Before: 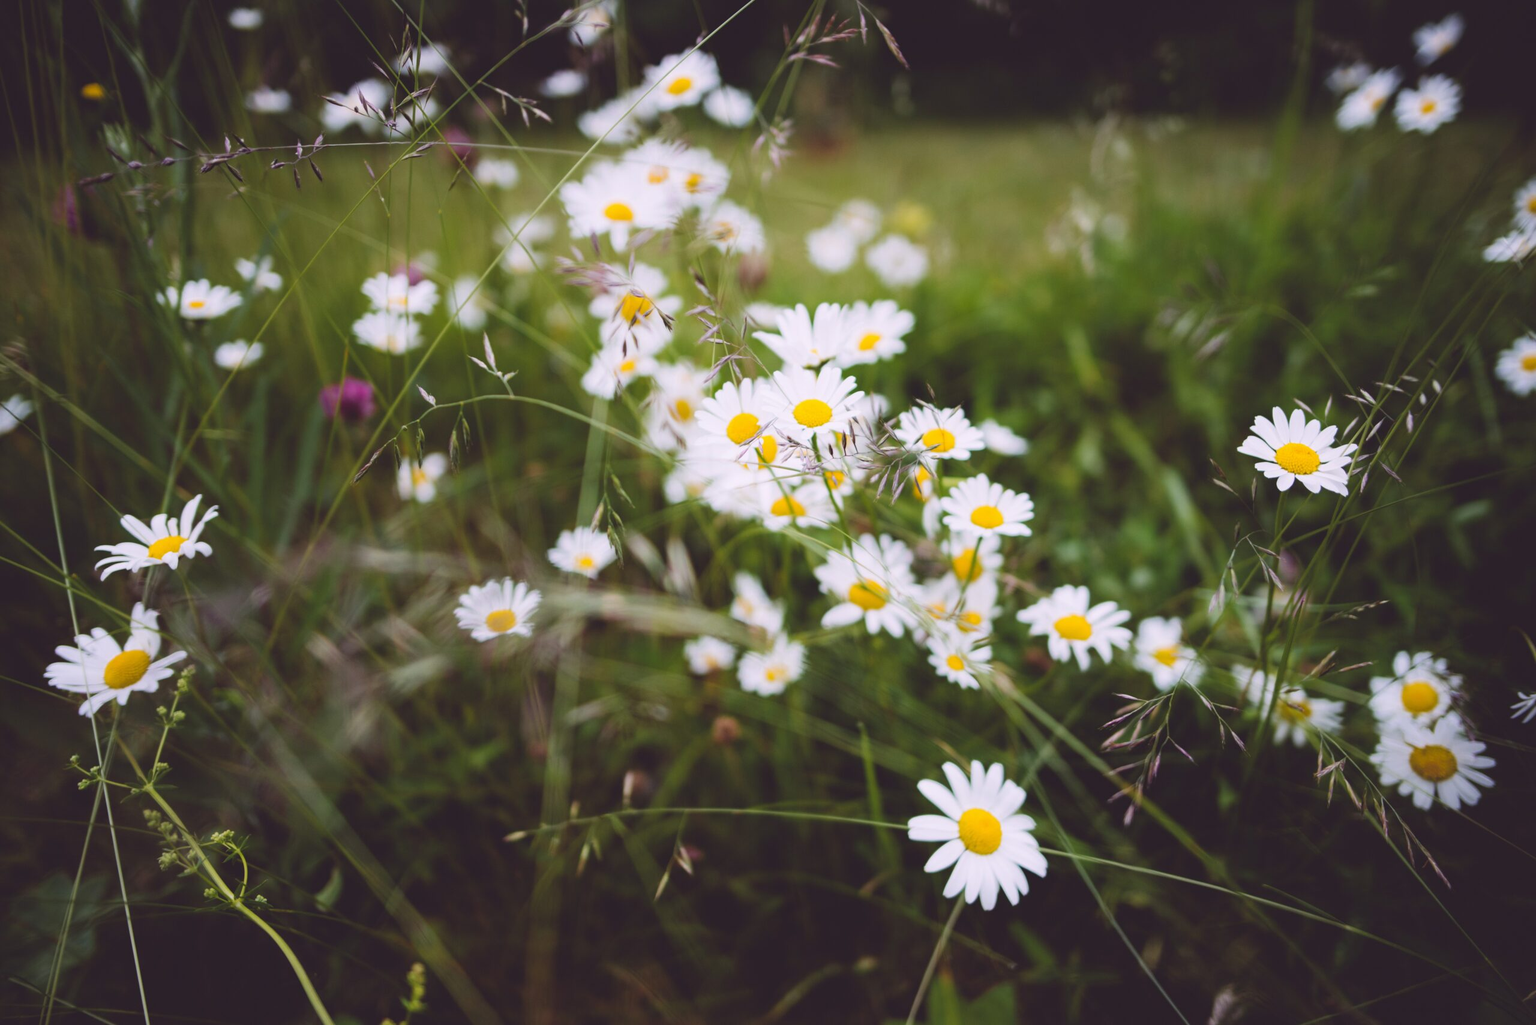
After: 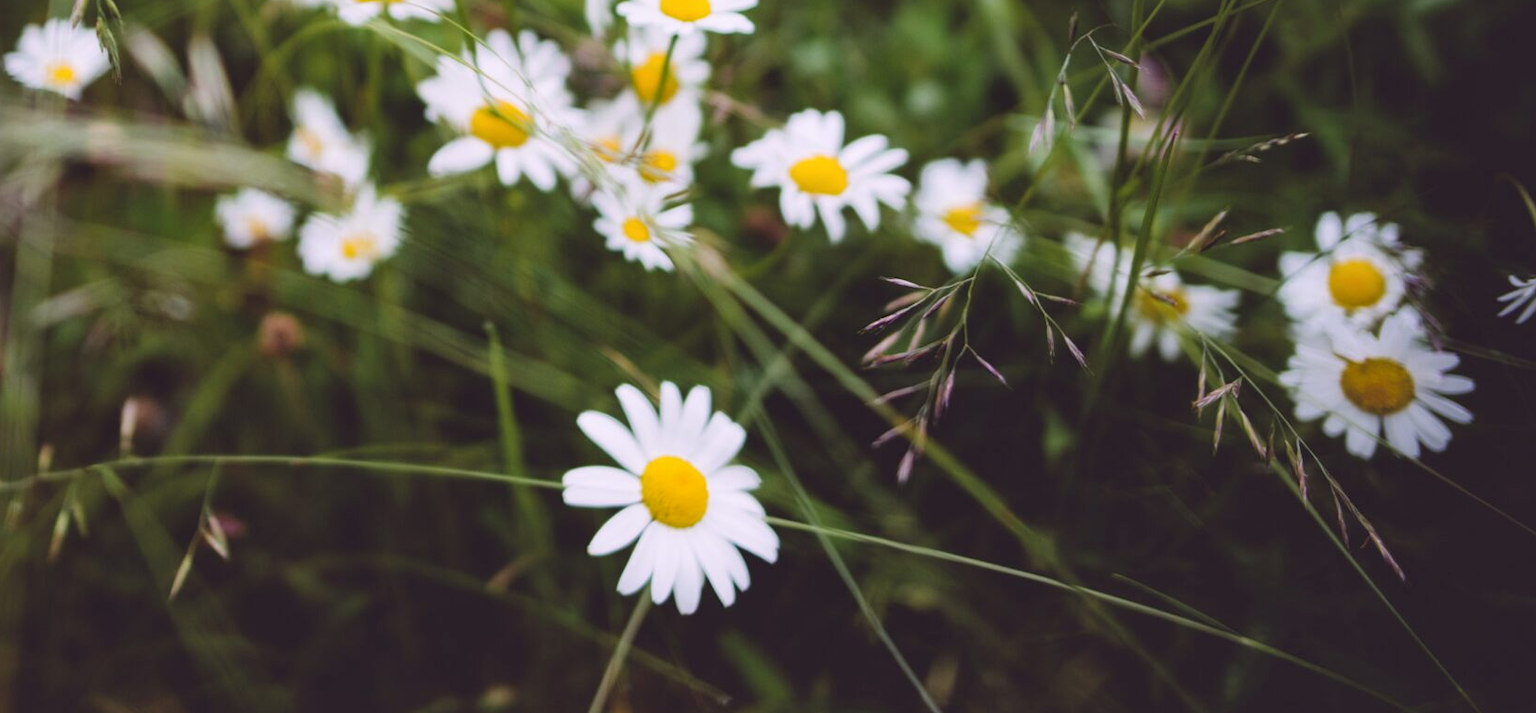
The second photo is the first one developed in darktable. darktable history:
crop and rotate: left 35.509%, top 50.238%, bottom 4.934%
tone equalizer: on, module defaults
local contrast: mode bilateral grid, contrast 20, coarseness 50, detail 120%, midtone range 0.2
